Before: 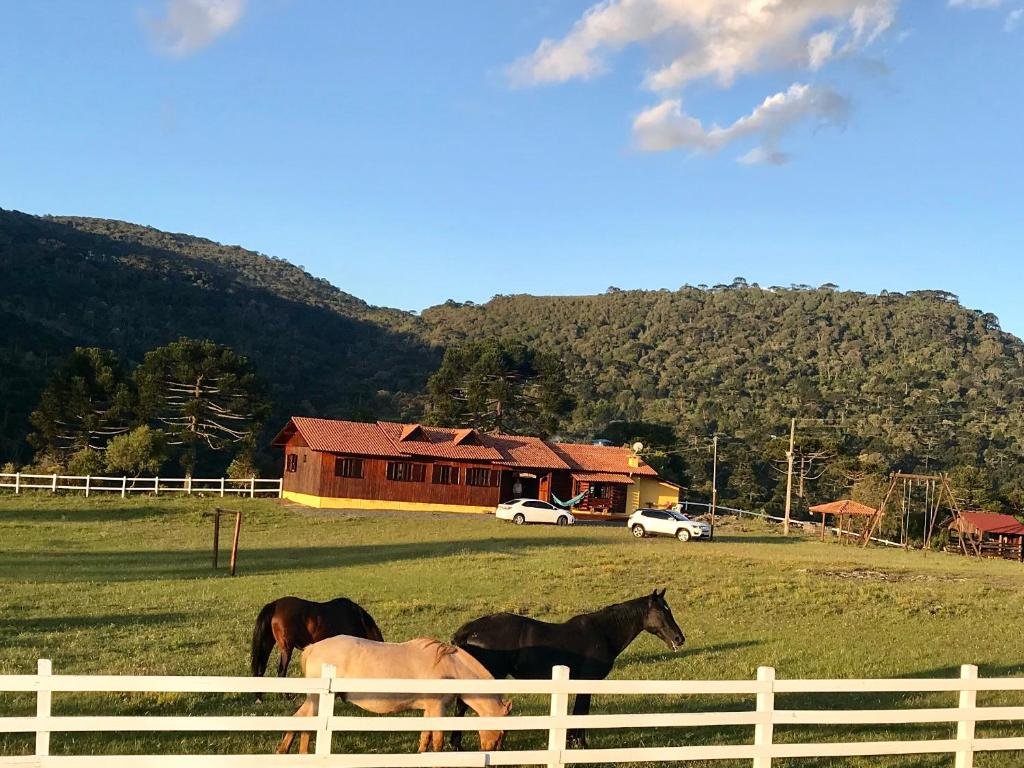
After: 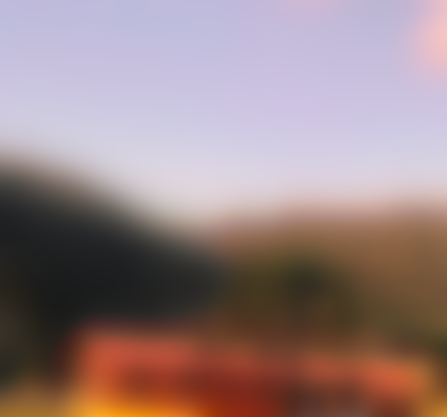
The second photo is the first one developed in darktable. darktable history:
white balance: red 1.188, blue 1.11
tone curve: curves: ch0 [(0, 0.012) (0.036, 0.035) (0.274, 0.288) (0.504, 0.536) (0.844, 0.84) (1, 0.983)]; ch1 [(0, 0) (0.389, 0.403) (0.462, 0.486) (0.499, 0.498) (0.511, 0.502) (0.536, 0.547) (0.579, 0.578) (0.626, 0.645) (0.749, 0.781) (1, 1)]; ch2 [(0, 0) (0.457, 0.486) (0.5, 0.5) (0.557, 0.561) (0.614, 0.622) (0.704, 0.732) (1, 1)], color space Lab, independent channels, preserve colors none
lowpass: radius 16, unbound 0
sharpen: on, module defaults
crop: left 20.248%, top 10.86%, right 35.675%, bottom 34.321%
rotate and perspective: rotation 0.192°, lens shift (horizontal) -0.015, crop left 0.005, crop right 0.996, crop top 0.006, crop bottom 0.99
color correction: highlights a* 1.39, highlights b* 17.83
